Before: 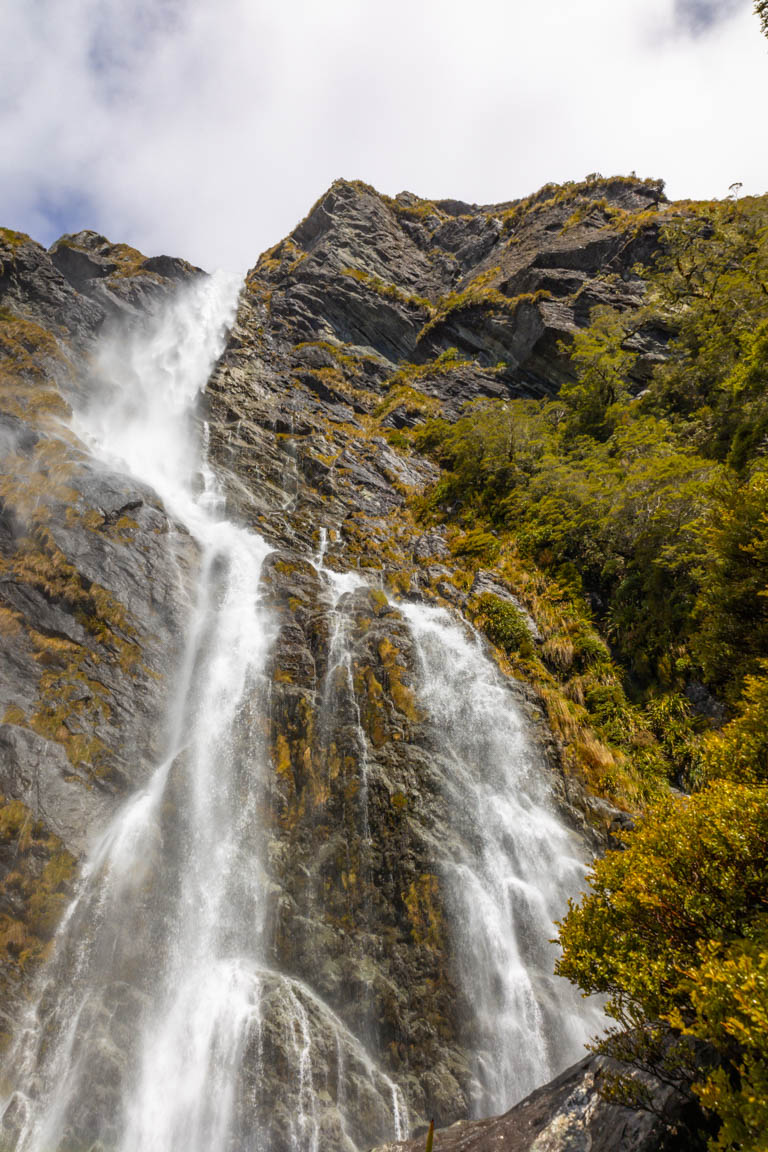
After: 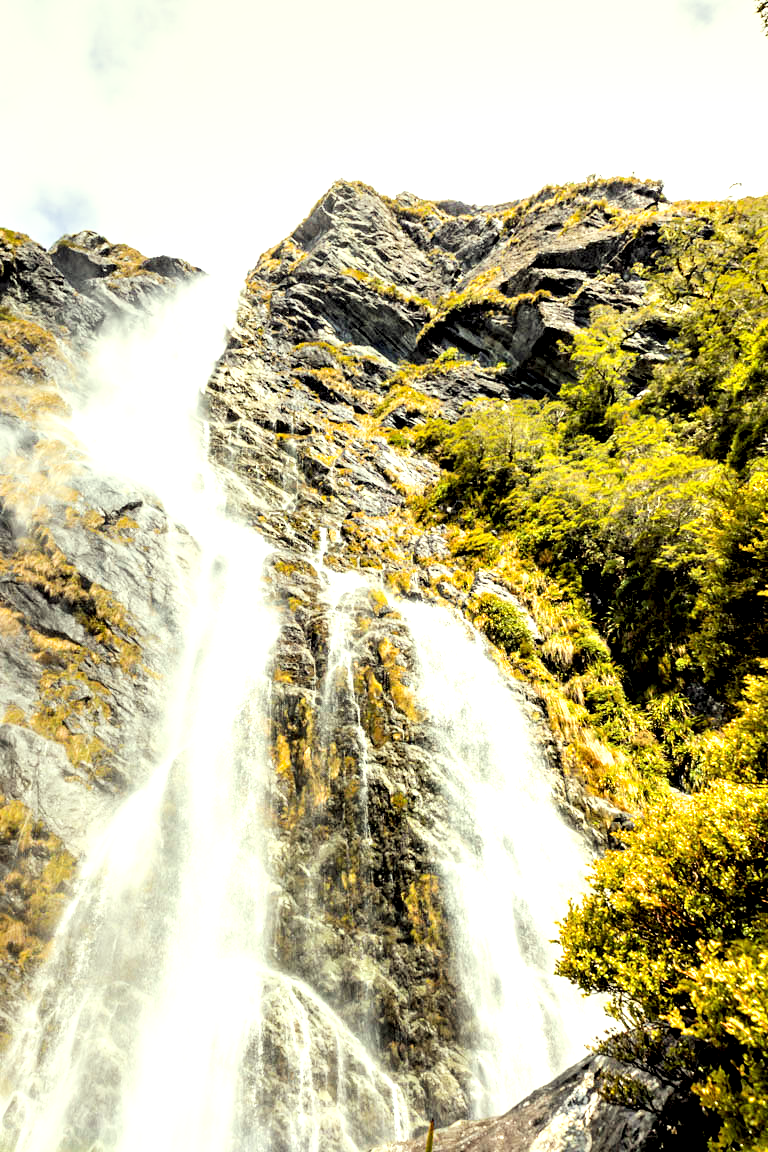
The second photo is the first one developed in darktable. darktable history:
color correction: highlights a* -5.9, highlights b* 11.31
exposure: black level correction 0, exposure 1.698 EV, compensate exposure bias true, compensate highlight preservation false
filmic rgb: black relative exposure -5.11 EV, white relative exposure 3.97 EV, hardness 2.9, contrast 1.298, highlights saturation mix -29.95%
local contrast: highlights 213%, shadows 145%, detail 139%, midtone range 0.258
